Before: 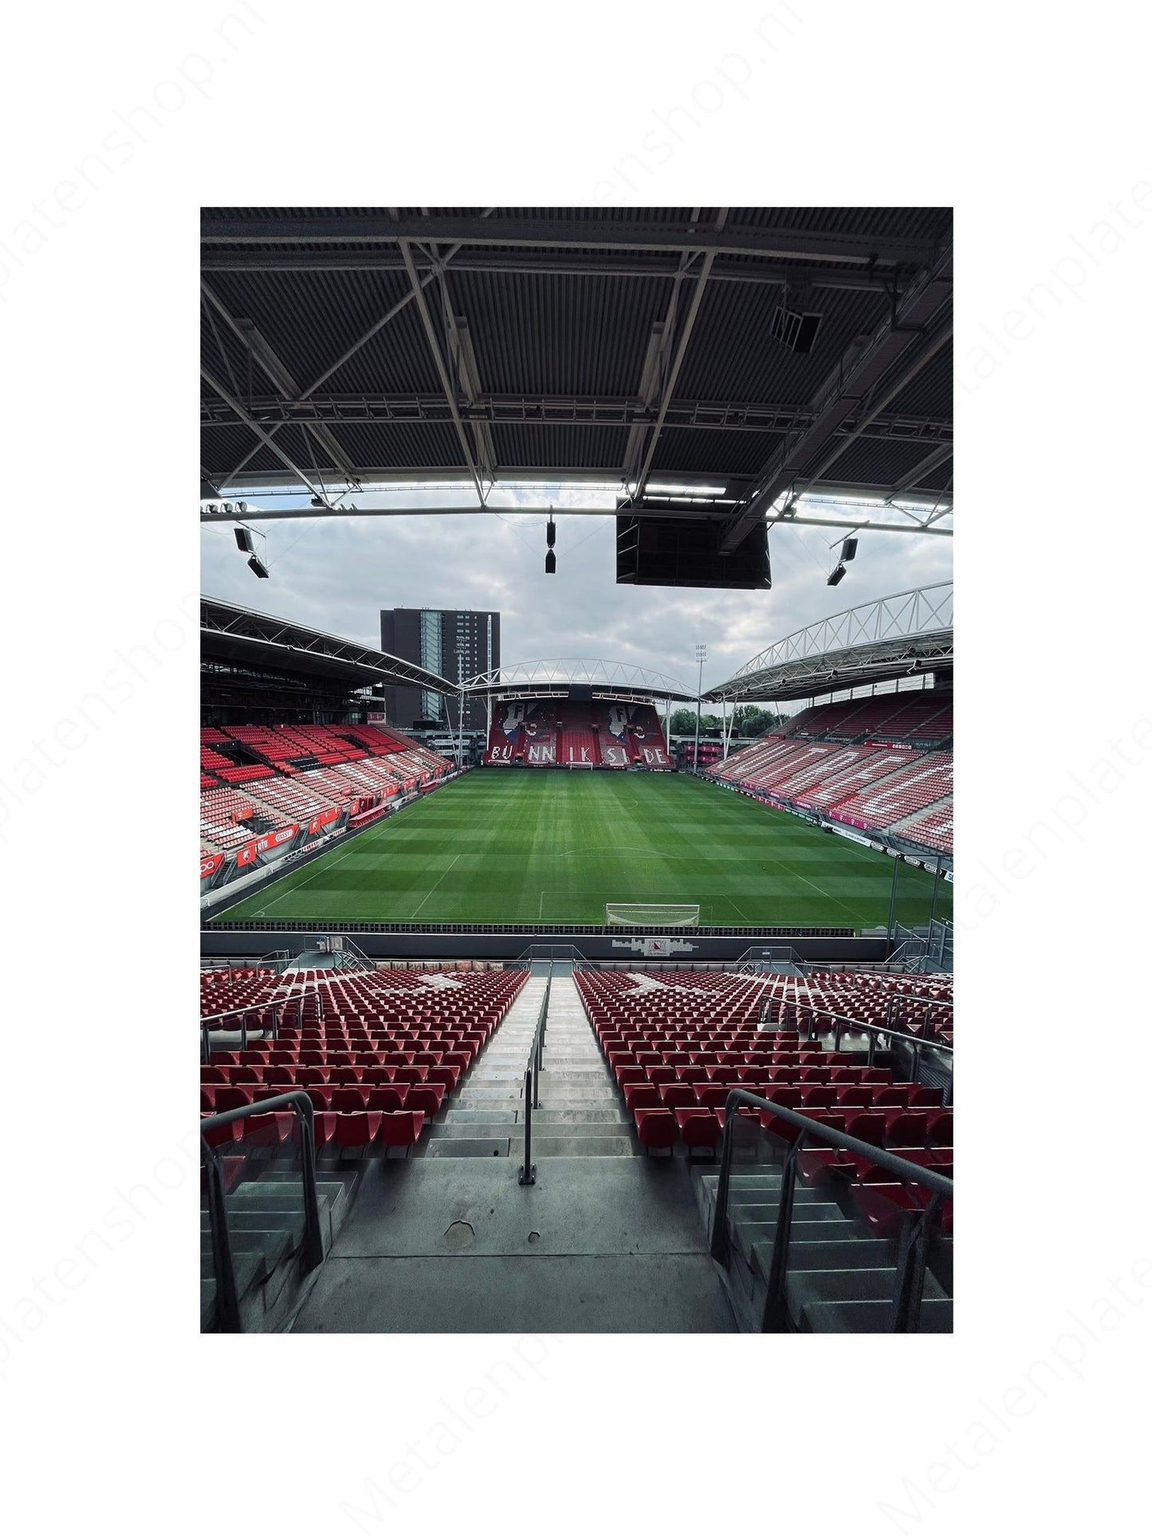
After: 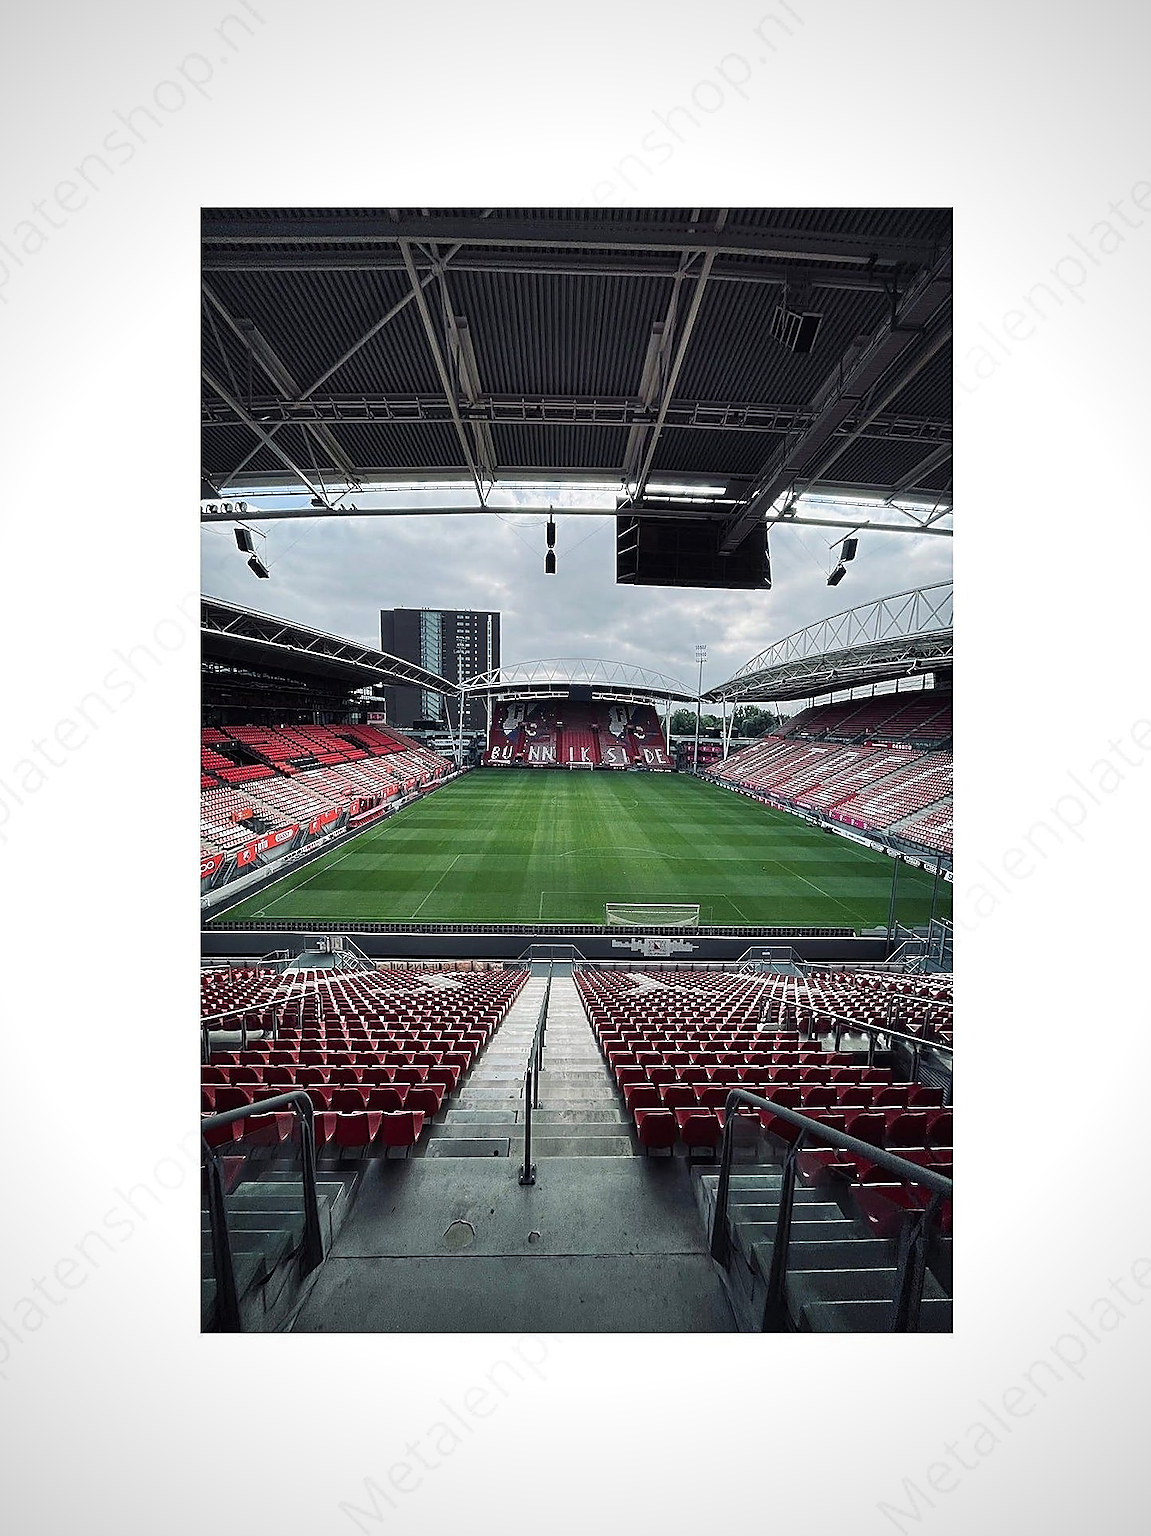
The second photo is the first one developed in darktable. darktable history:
shadows and highlights: soften with gaussian
sharpen: radius 1.4, amount 1.25, threshold 0.7
vignetting: fall-off radius 60.92%
